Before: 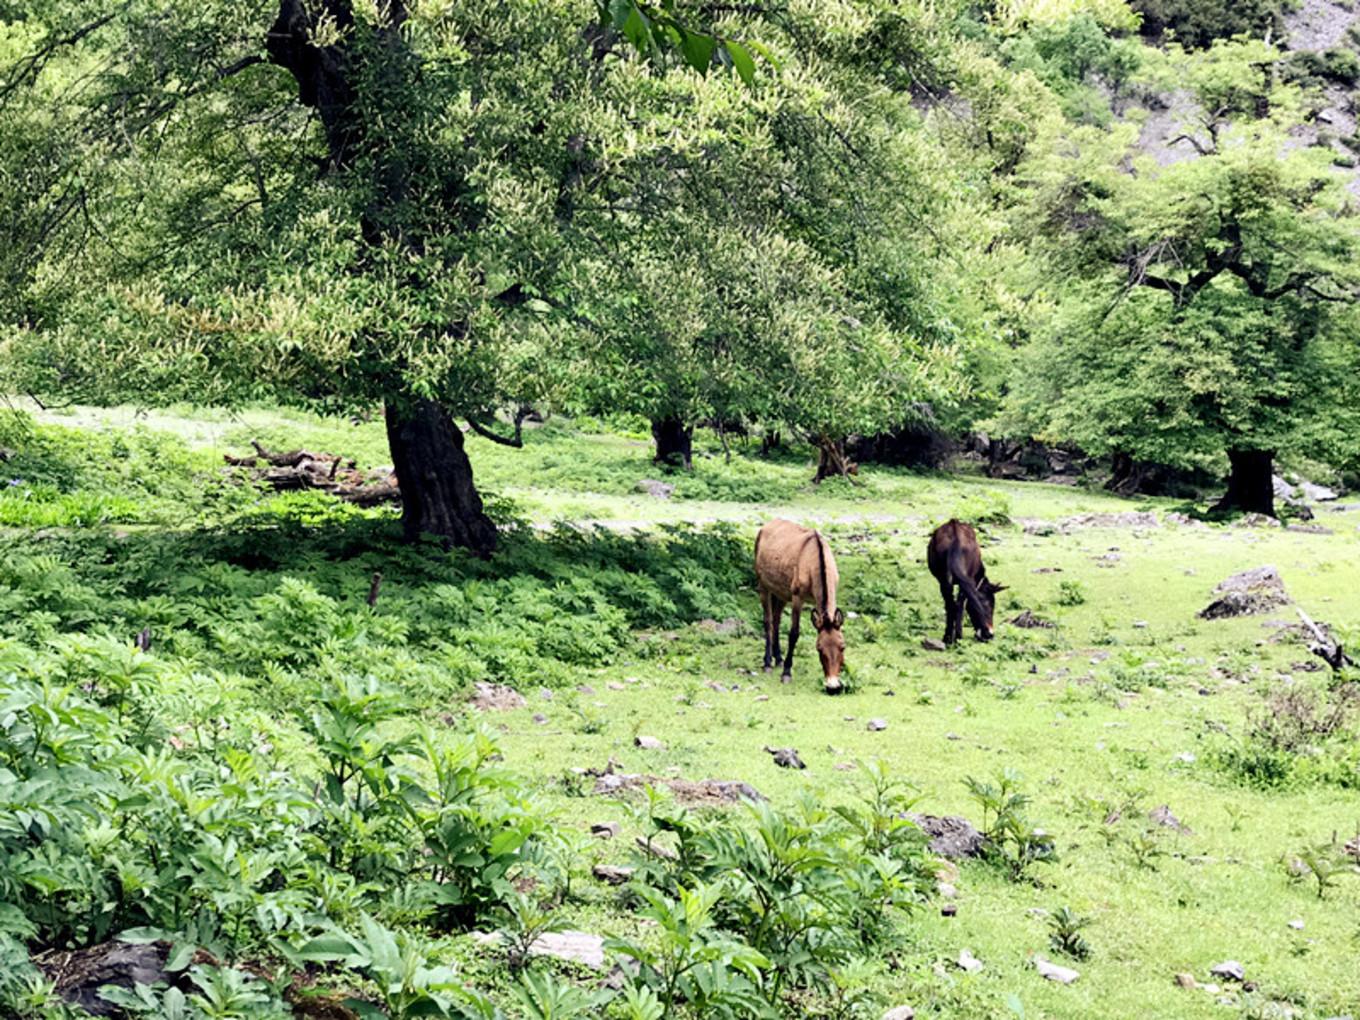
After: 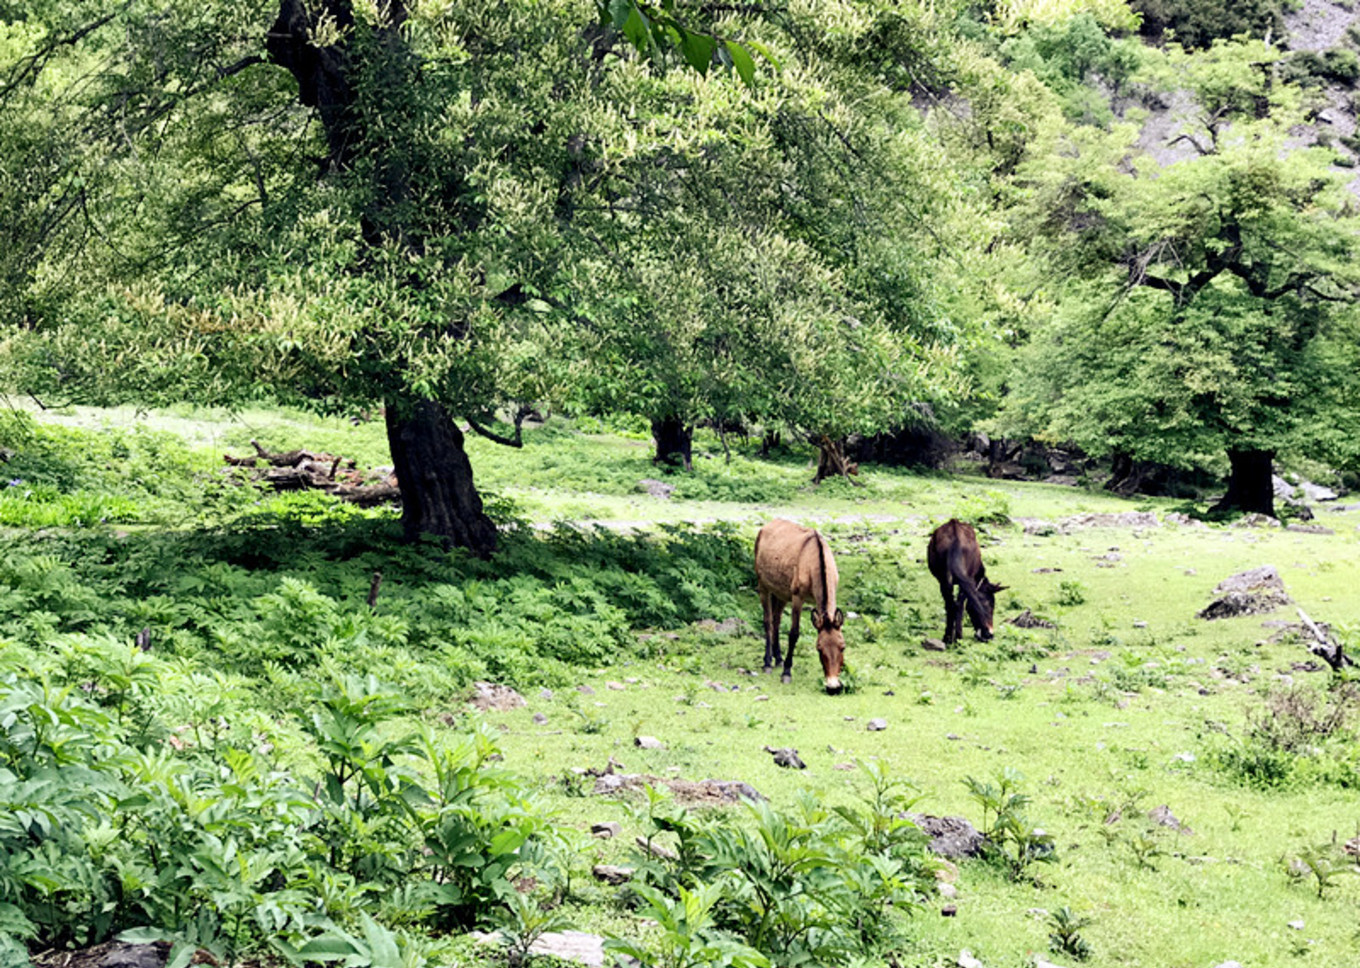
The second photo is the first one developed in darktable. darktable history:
crop and rotate: top 0%, bottom 5.097%
shadows and highlights: radius 331.84, shadows 53.55, highlights -100, compress 94.63%, highlights color adjustment 73.23%, soften with gaussian
